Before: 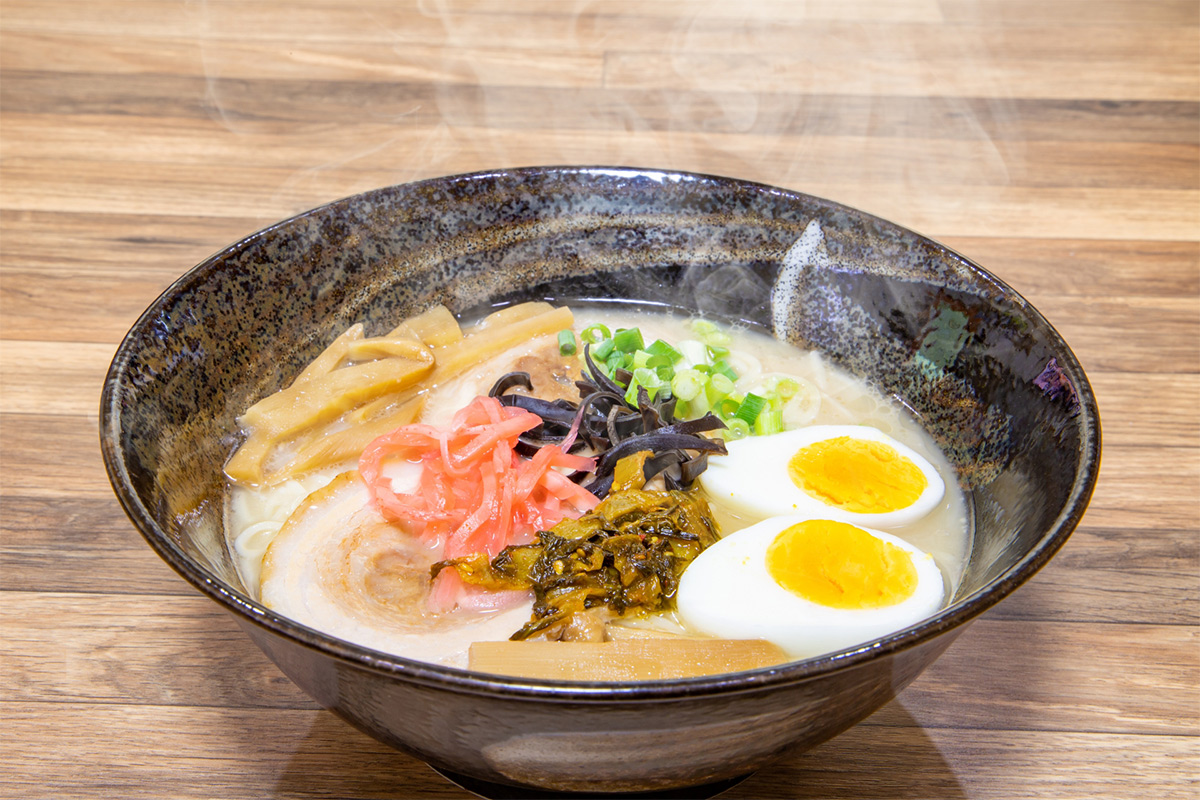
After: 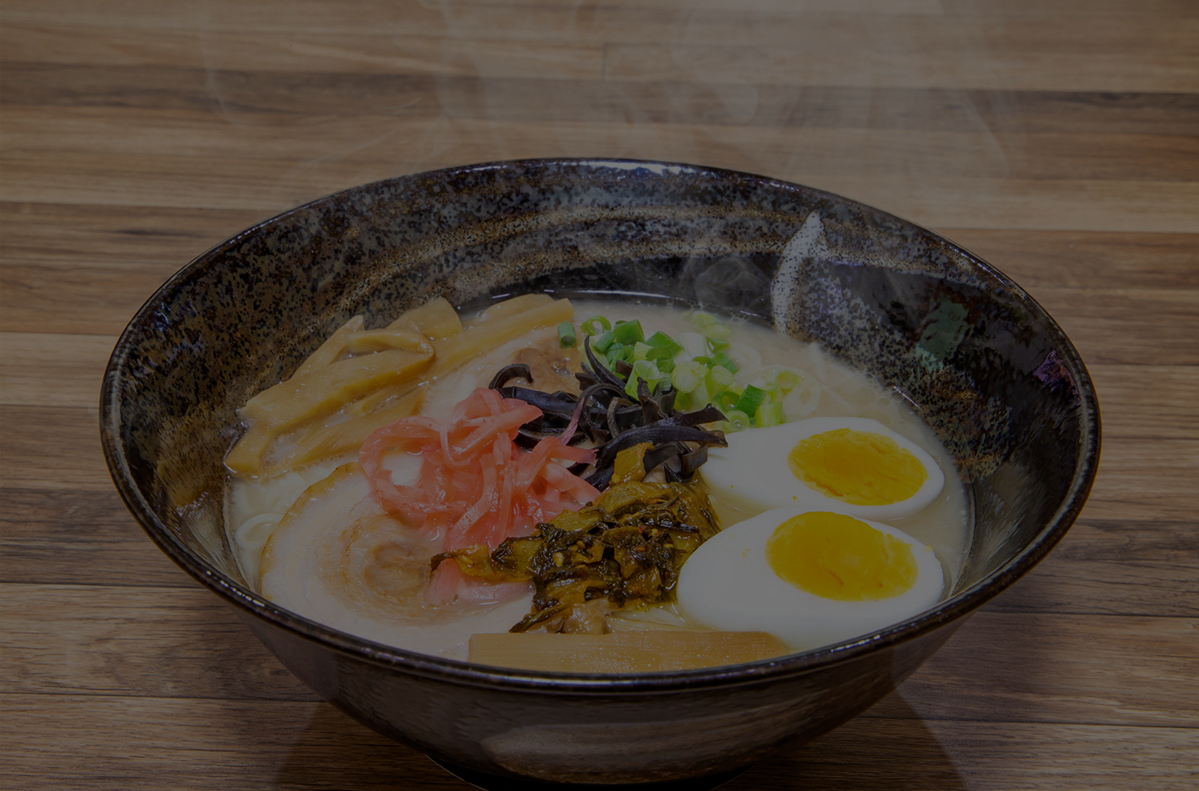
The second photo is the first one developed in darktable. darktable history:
exposure: exposure -2.446 EV, compensate highlight preservation false
crop: top 1.049%, right 0.001%
